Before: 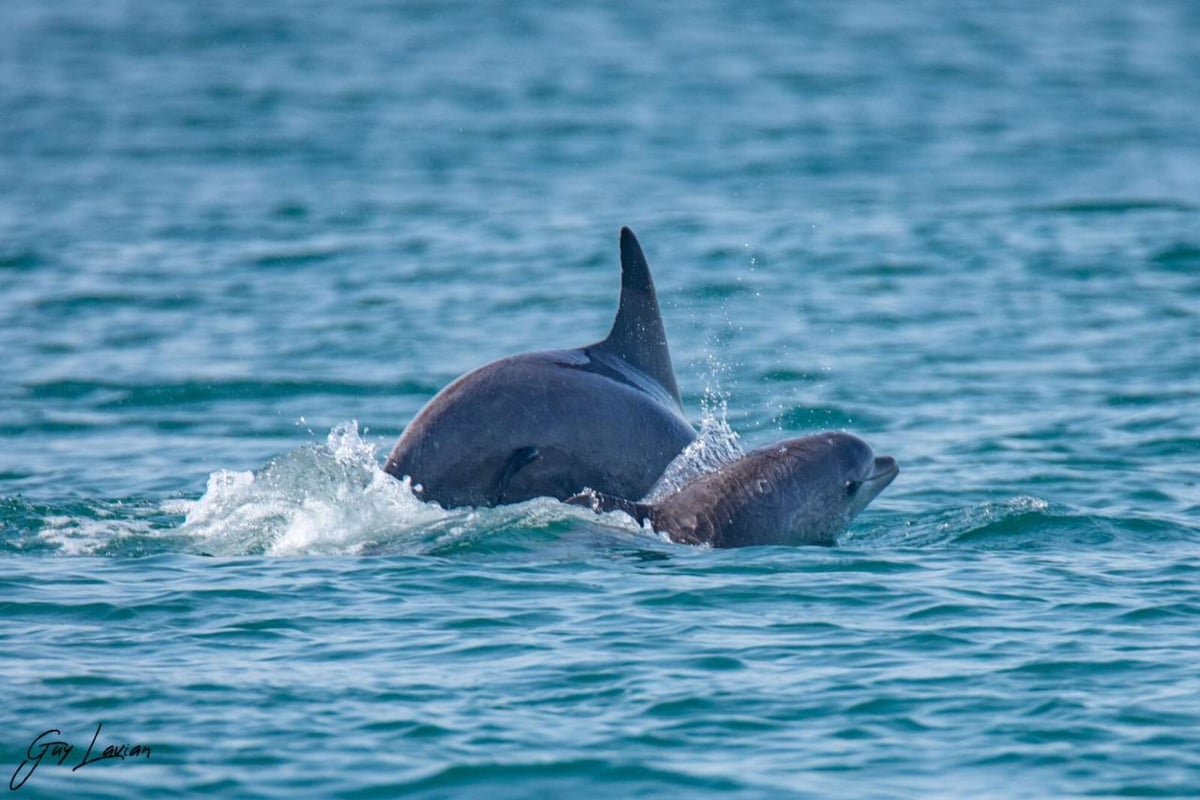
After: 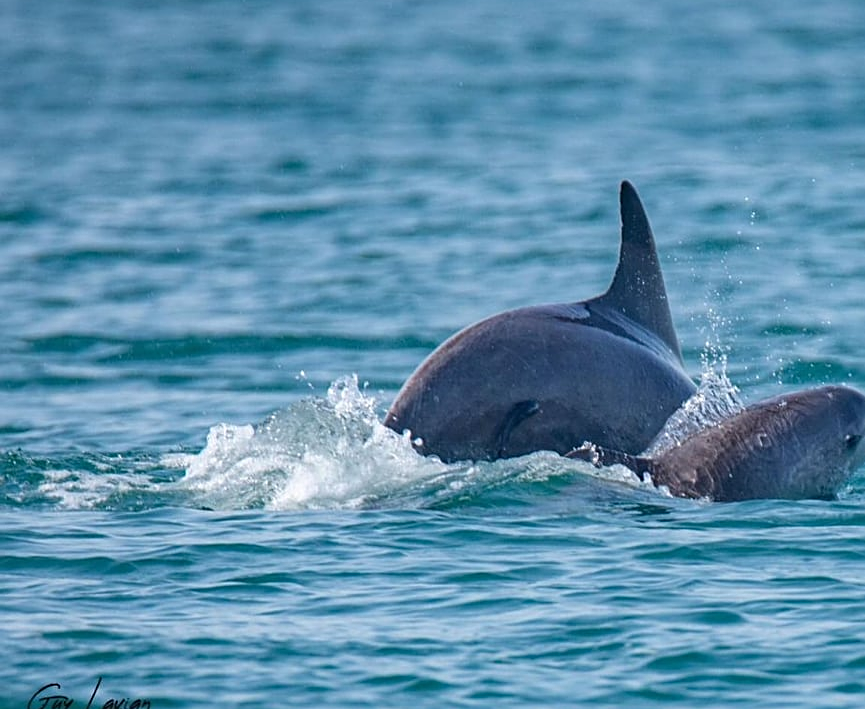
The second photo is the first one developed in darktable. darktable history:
crop: top 5.782%, right 27.911%, bottom 5.531%
sharpen: on, module defaults
